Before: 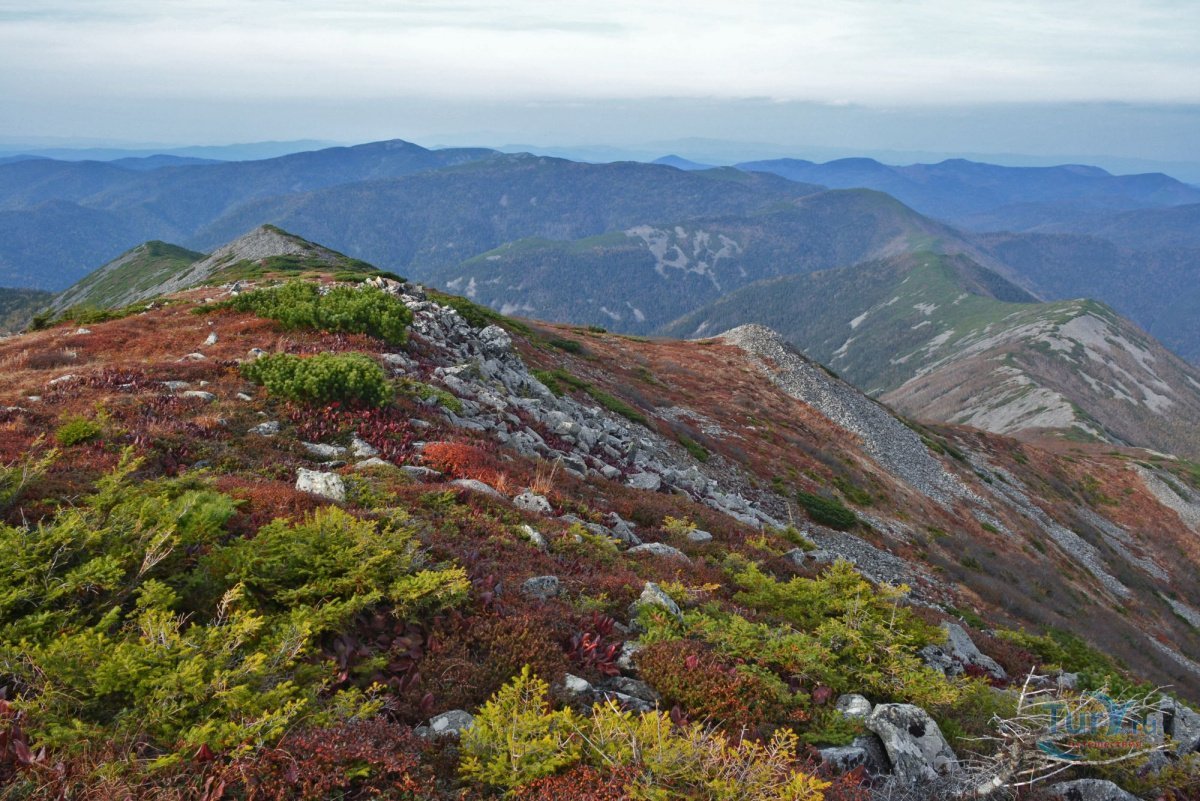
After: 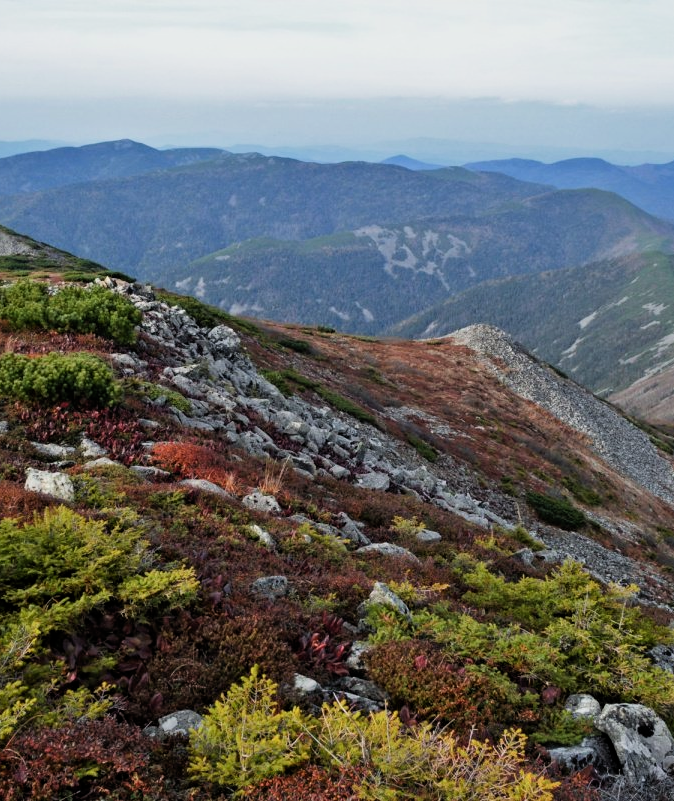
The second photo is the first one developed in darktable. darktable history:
crop and rotate: left 22.588%, right 21.208%
filmic rgb: middle gray luminance 12.8%, black relative exposure -10.13 EV, white relative exposure 3.47 EV, threshold 3.01 EV, target black luminance 0%, hardness 5.72, latitude 45.22%, contrast 1.23, highlights saturation mix 5.62%, shadows ↔ highlights balance 27.42%, enable highlight reconstruction true
